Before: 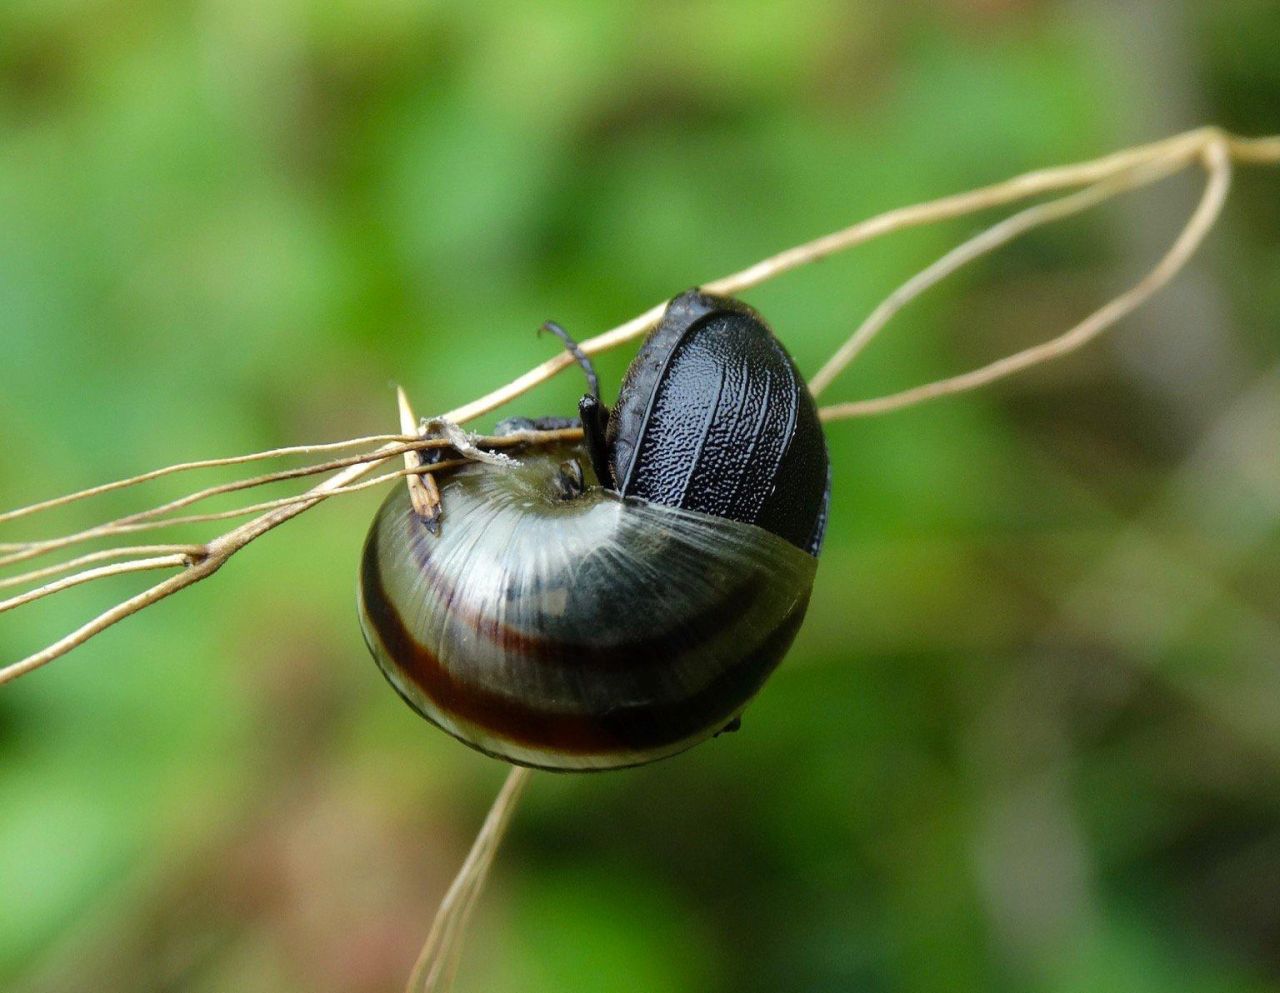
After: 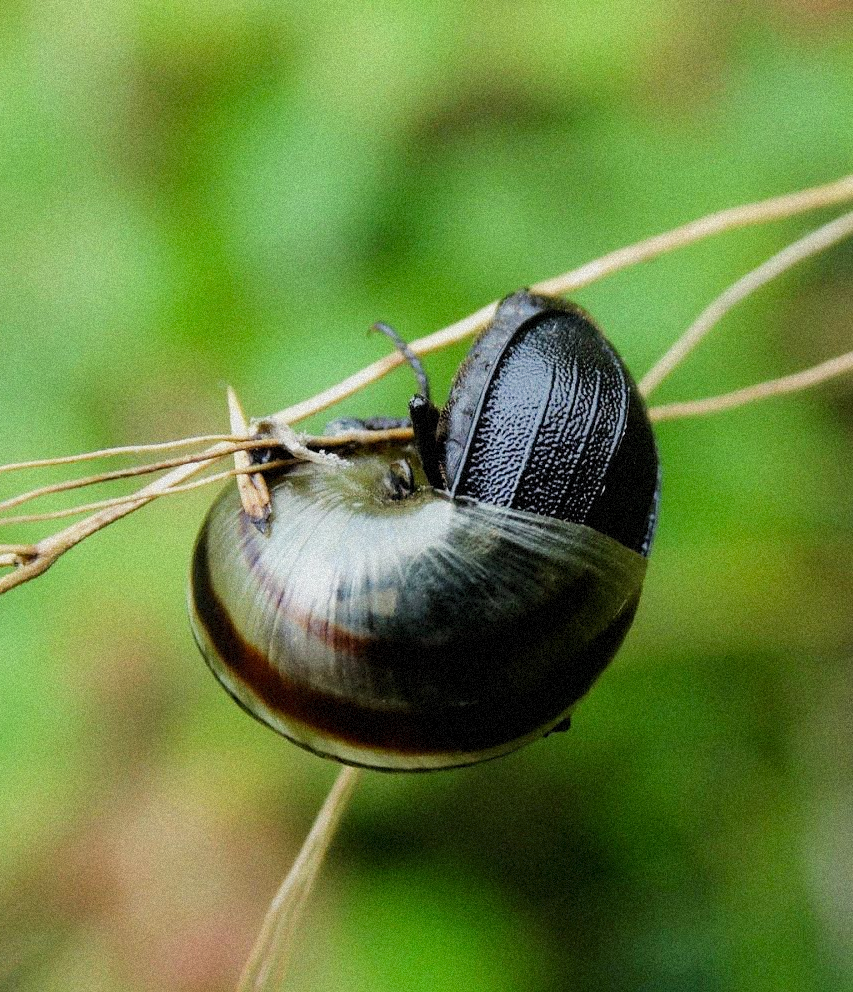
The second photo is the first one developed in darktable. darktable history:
grain: coarseness 9.38 ISO, strength 34.99%, mid-tones bias 0%
filmic rgb: black relative exposure -7.65 EV, white relative exposure 4.56 EV, hardness 3.61, contrast 1.05
crop and rotate: left 13.342%, right 19.991%
exposure: black level correction 0.001, exposure 0.5 EV, compensate exposure bias true, compensate highlight preservation false
